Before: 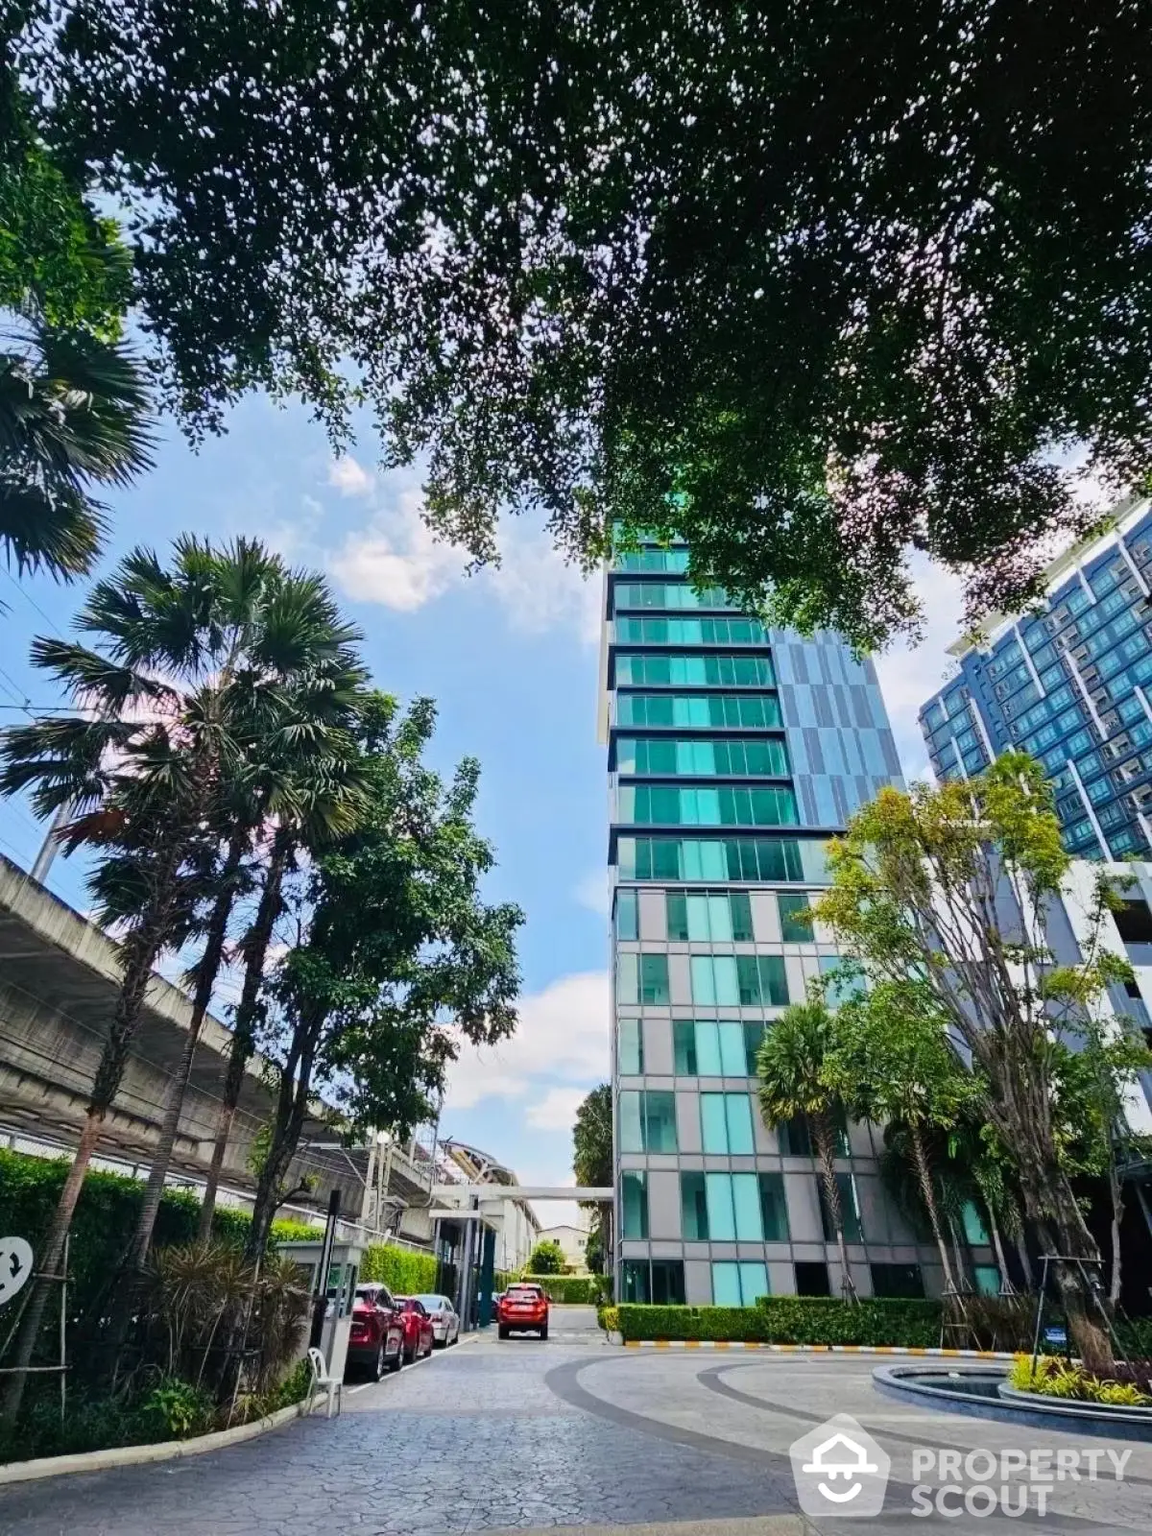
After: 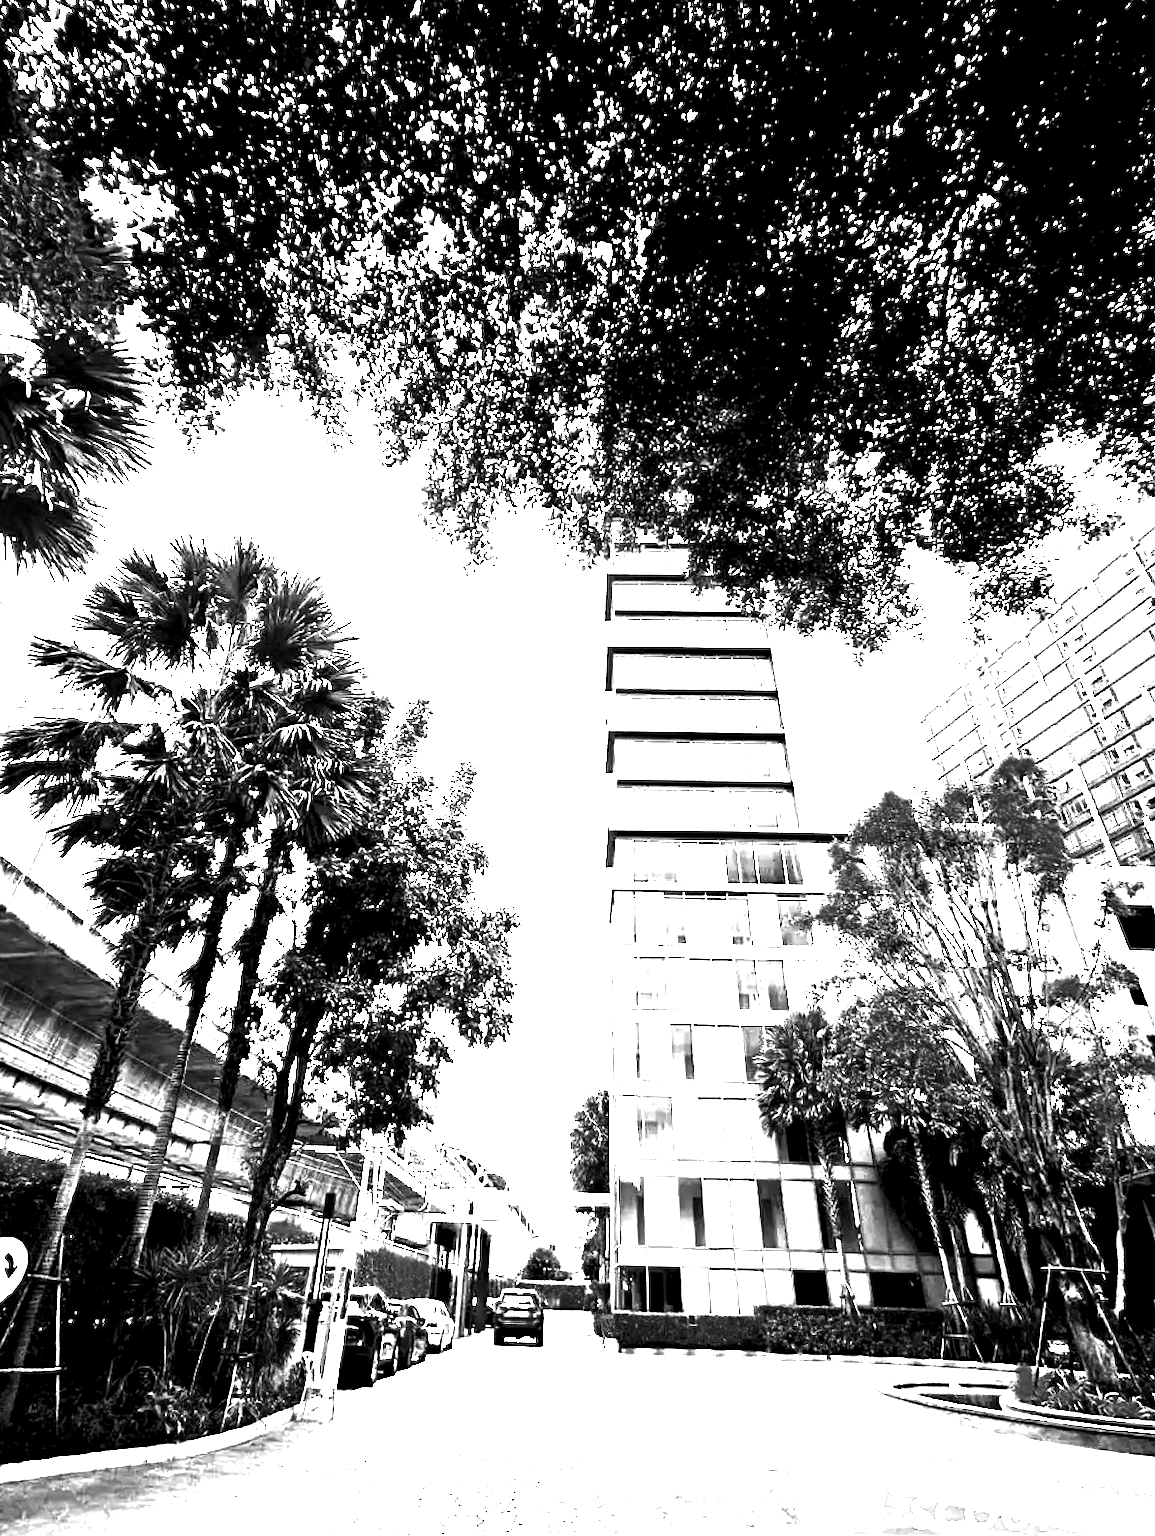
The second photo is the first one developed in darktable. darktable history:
white balance: red 0.766, blue 1.537
levels: levels [0.182, 0.542, 0.902]
rotate and perspective: rotation 0.192°, lens shift (horizontal) -0.015, crop left 0.005, crop right 0.996, crop top 0.006, crop bottom 0.99
exposure: black level correction 0, exposure 1.1 EV, compensate exposure bias true, compensate highlight preservation false
color zones: curves: ch0 [(0.287, 0.048) (0.493, 0.484) (0.737, 0.816)]; ch1 [(0, 0) (0.143, 0) (0.286, 0) (0.429, 0) (0.571, 0) (0.714, 0) (0.857, 0)]
